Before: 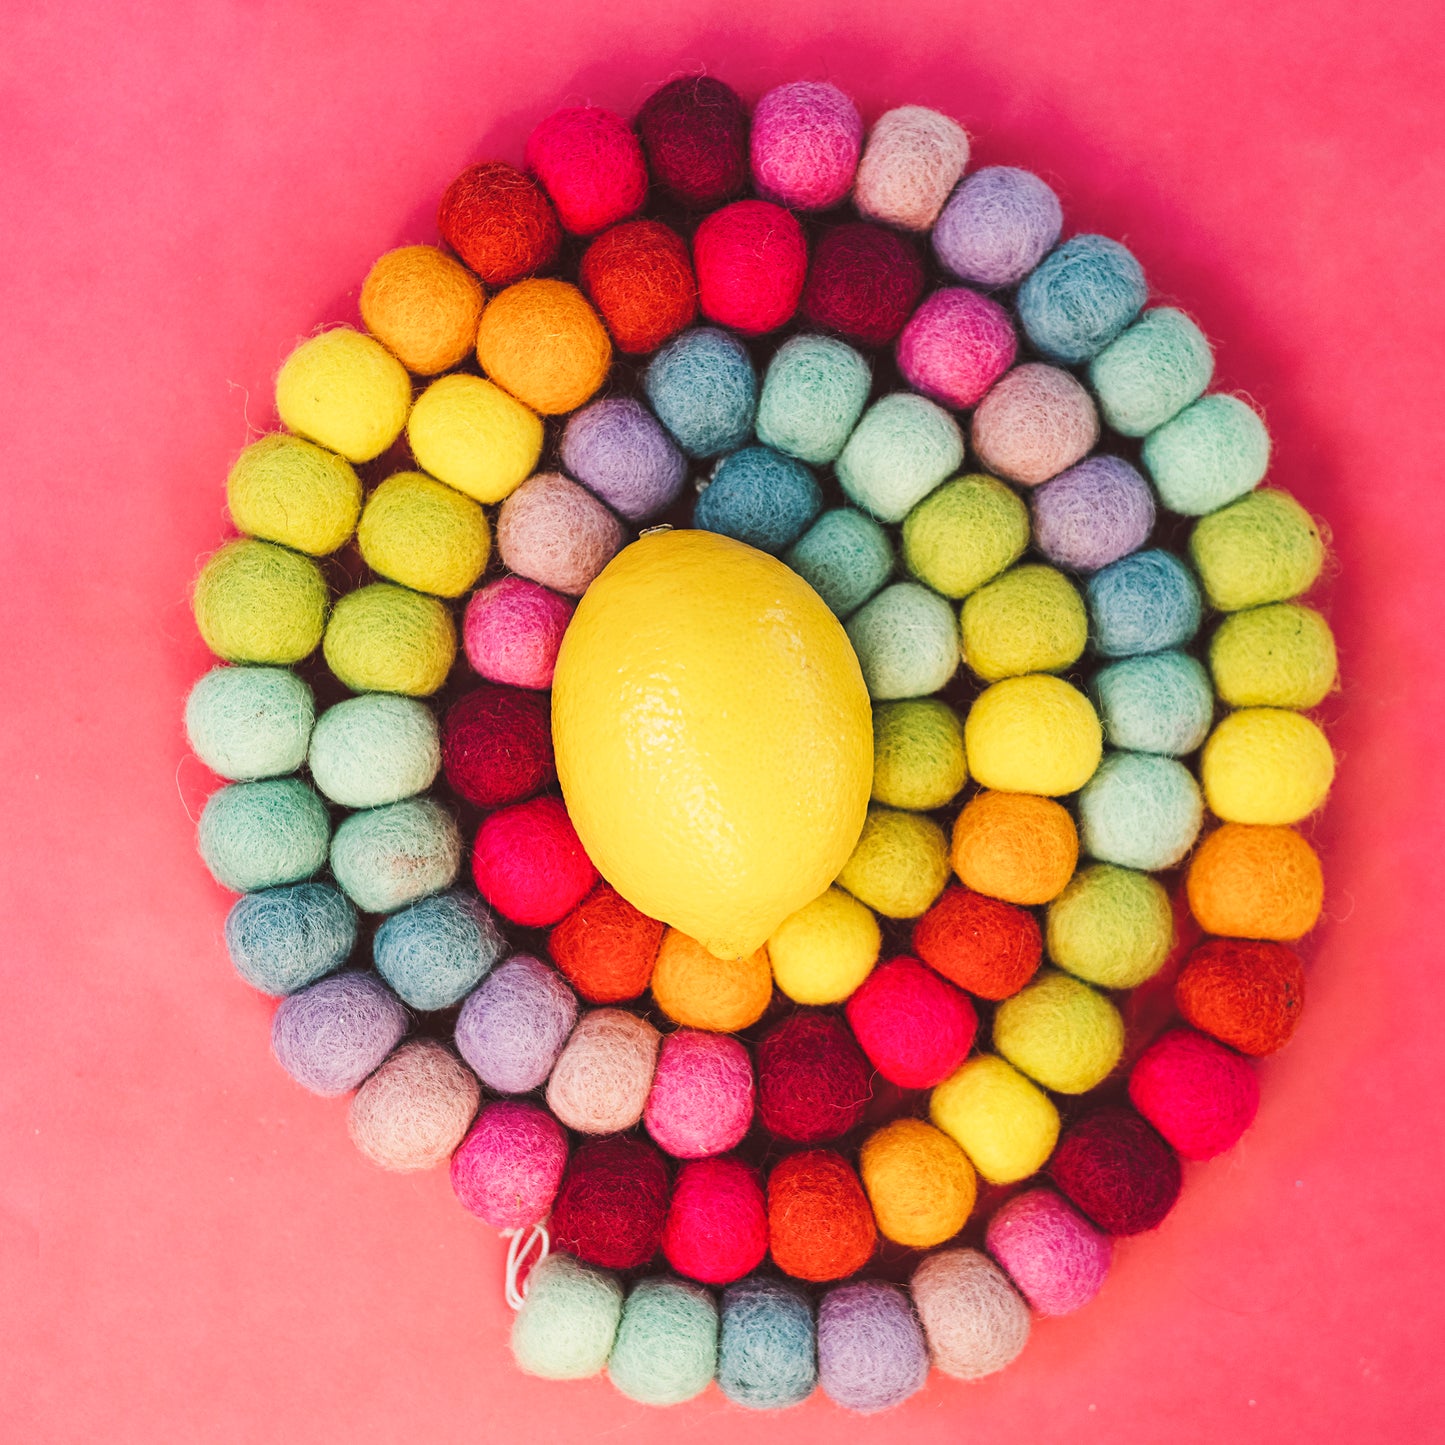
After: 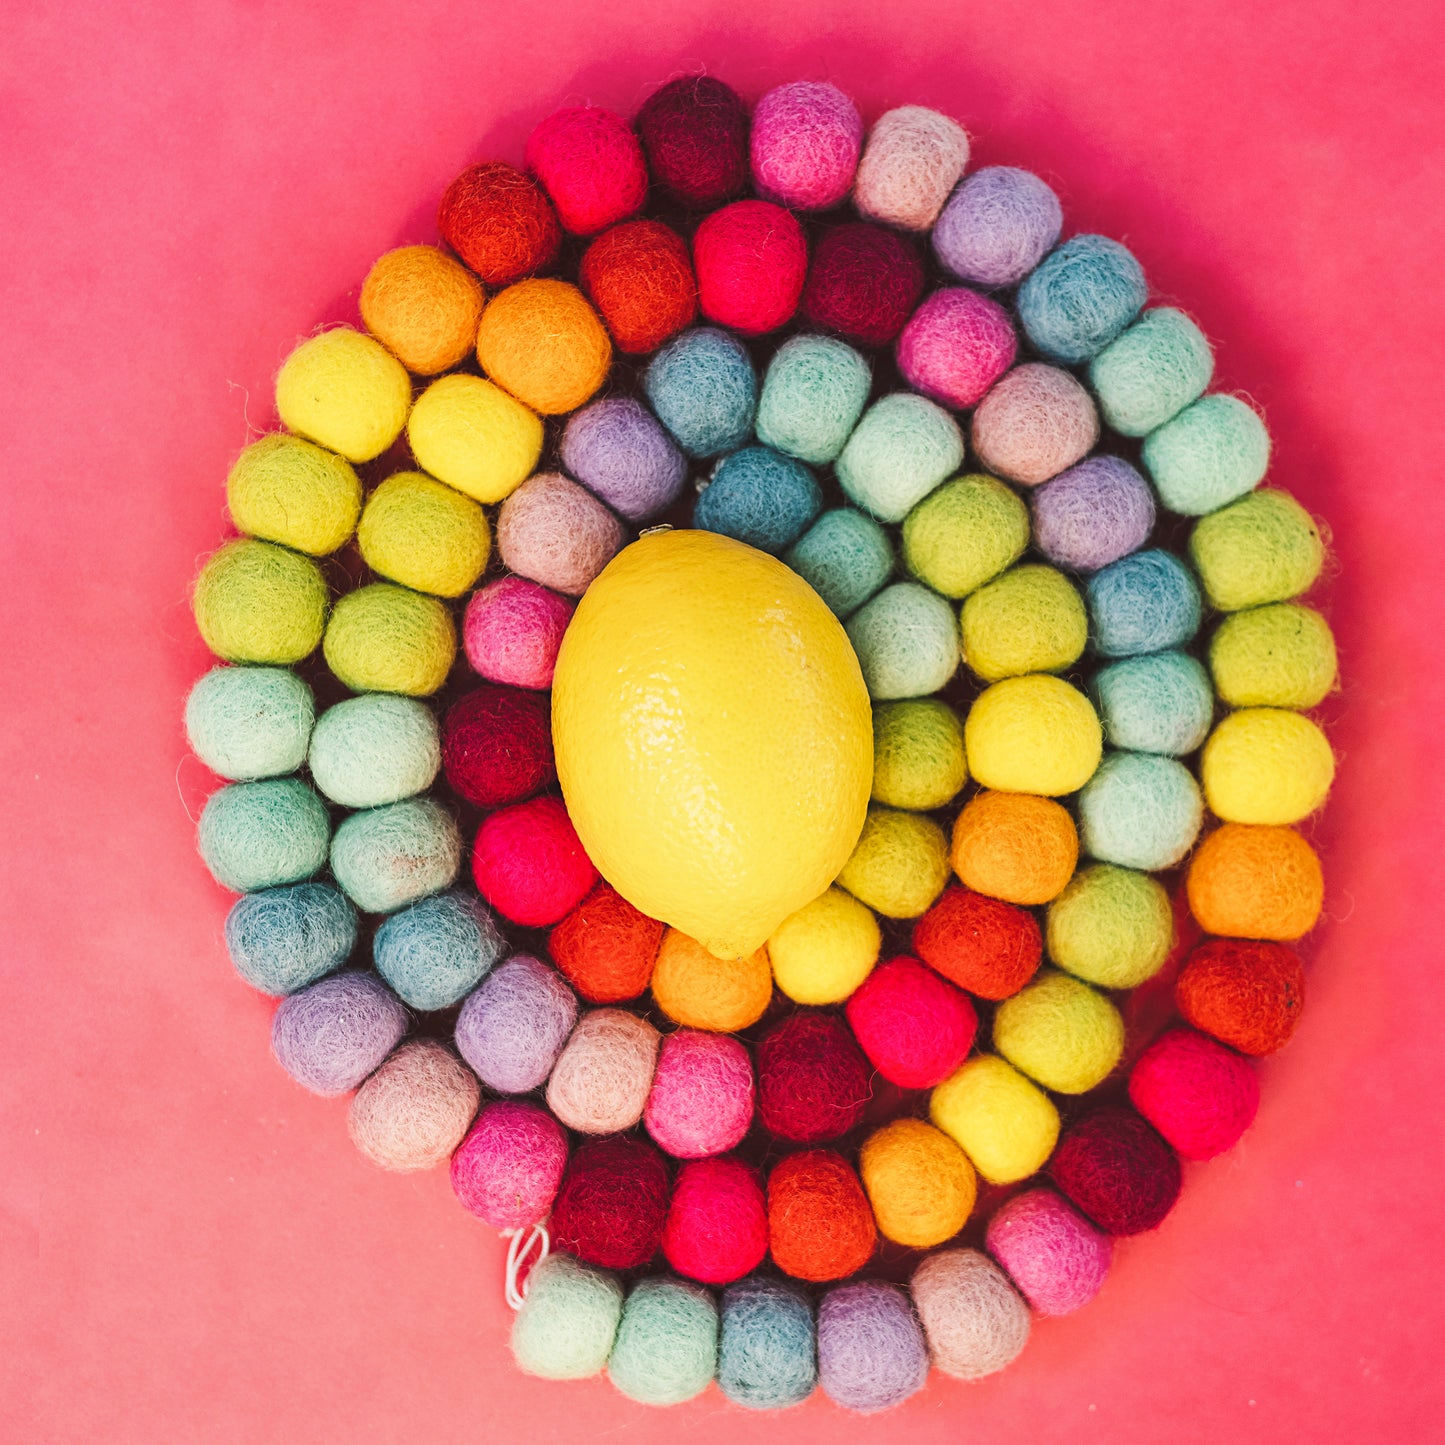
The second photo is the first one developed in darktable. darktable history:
shadows and highlights: radius 125.19, shadows 30.34, highlights -30.93, highlights color adjustment 0.083%, low approximation 0.01, soften with gaussian
